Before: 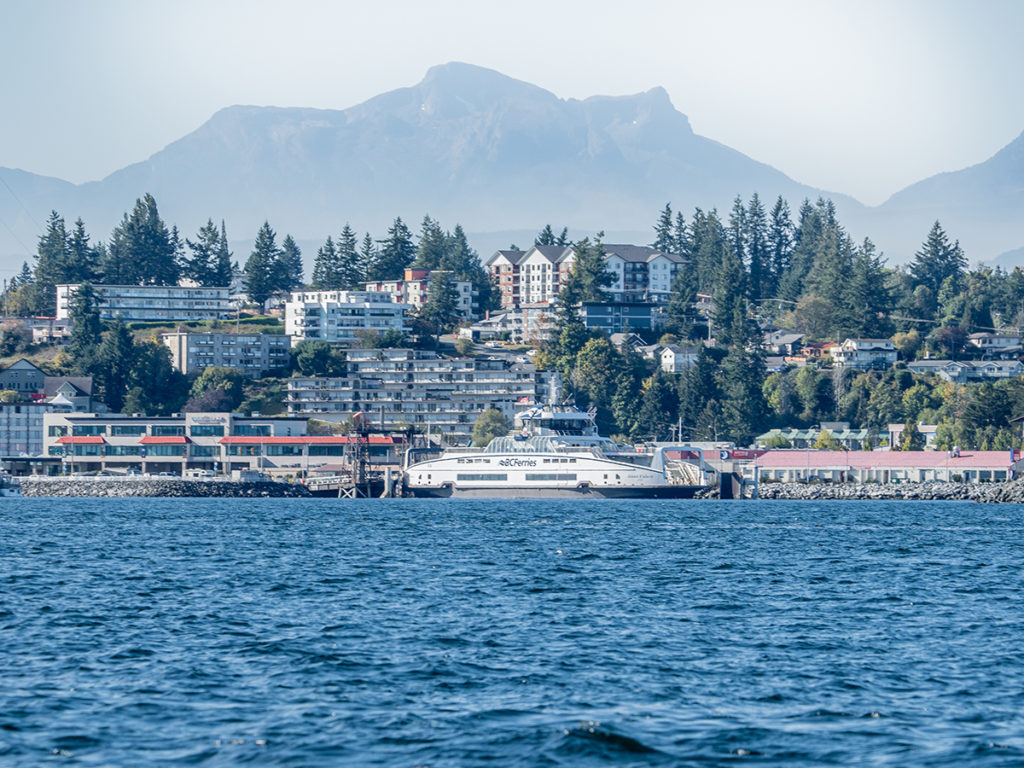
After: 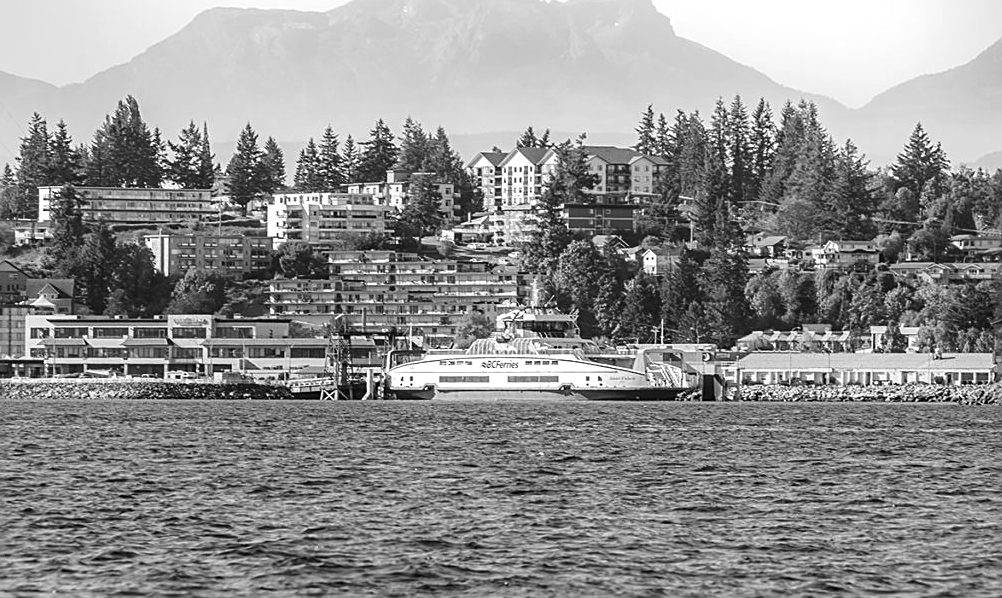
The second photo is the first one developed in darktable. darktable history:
monochrome: size 3.1
crop and rotate: left 1.814%, top 12.818%, right 0.25%, bottom 9.225%
sharpen: on, module defaults
tone equalizer: -8 EV -0.001 EV, -7 EV 0.001 EV, -6 EV -0.002 EV, -5 EV -0.003 EV, -4 EV -0.062 EV, -3 EV -0.222 EV, -2 EV -0.267 EV, -1 EV 0.105 EV, +0 EV 0.303 EV
